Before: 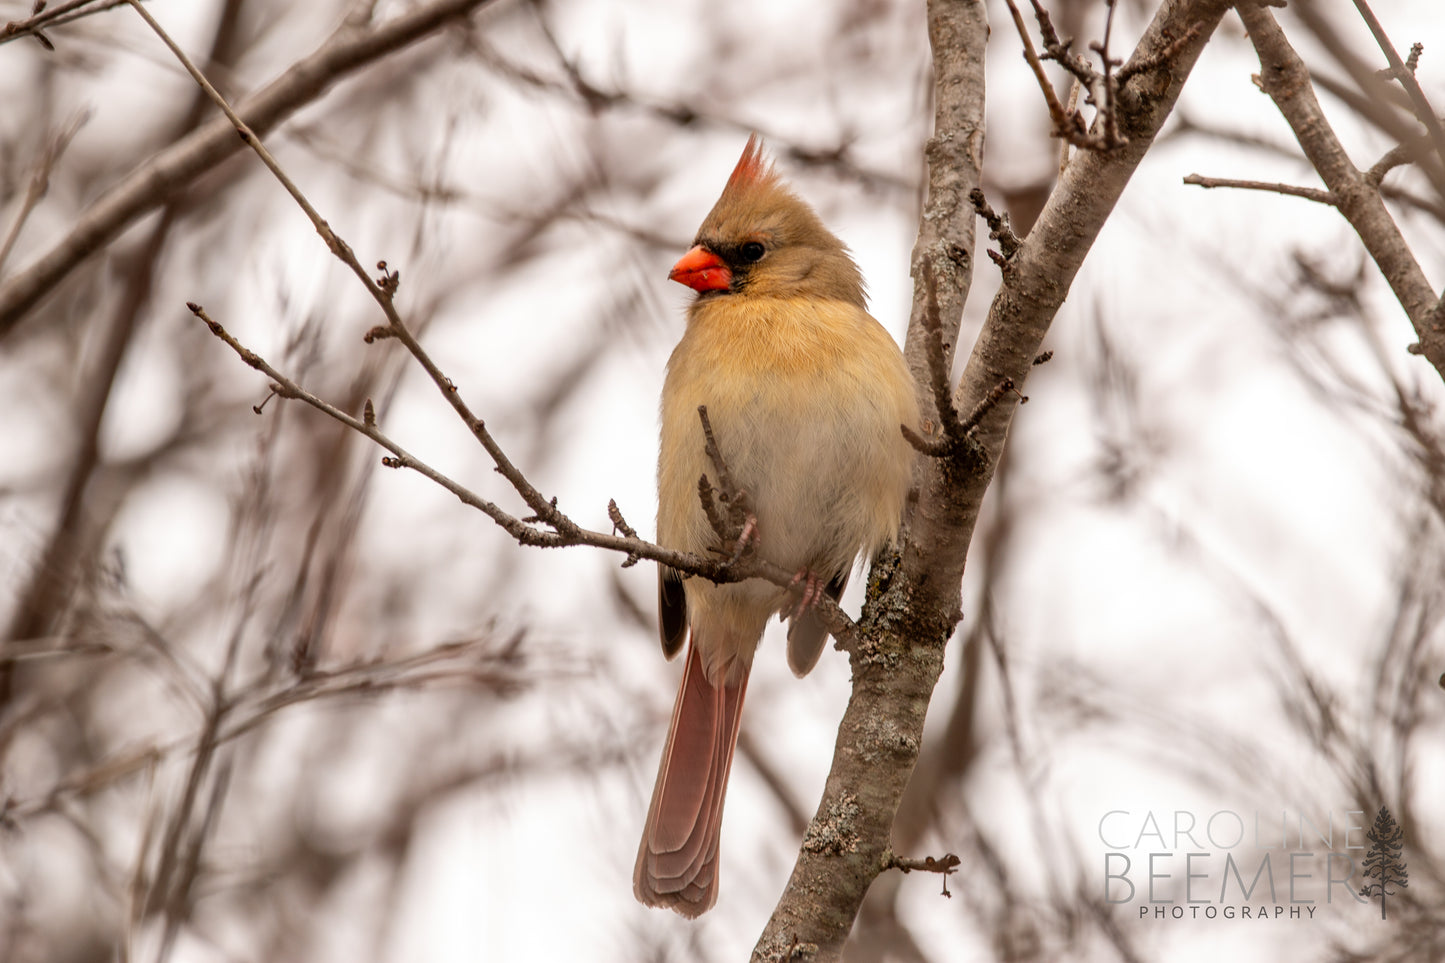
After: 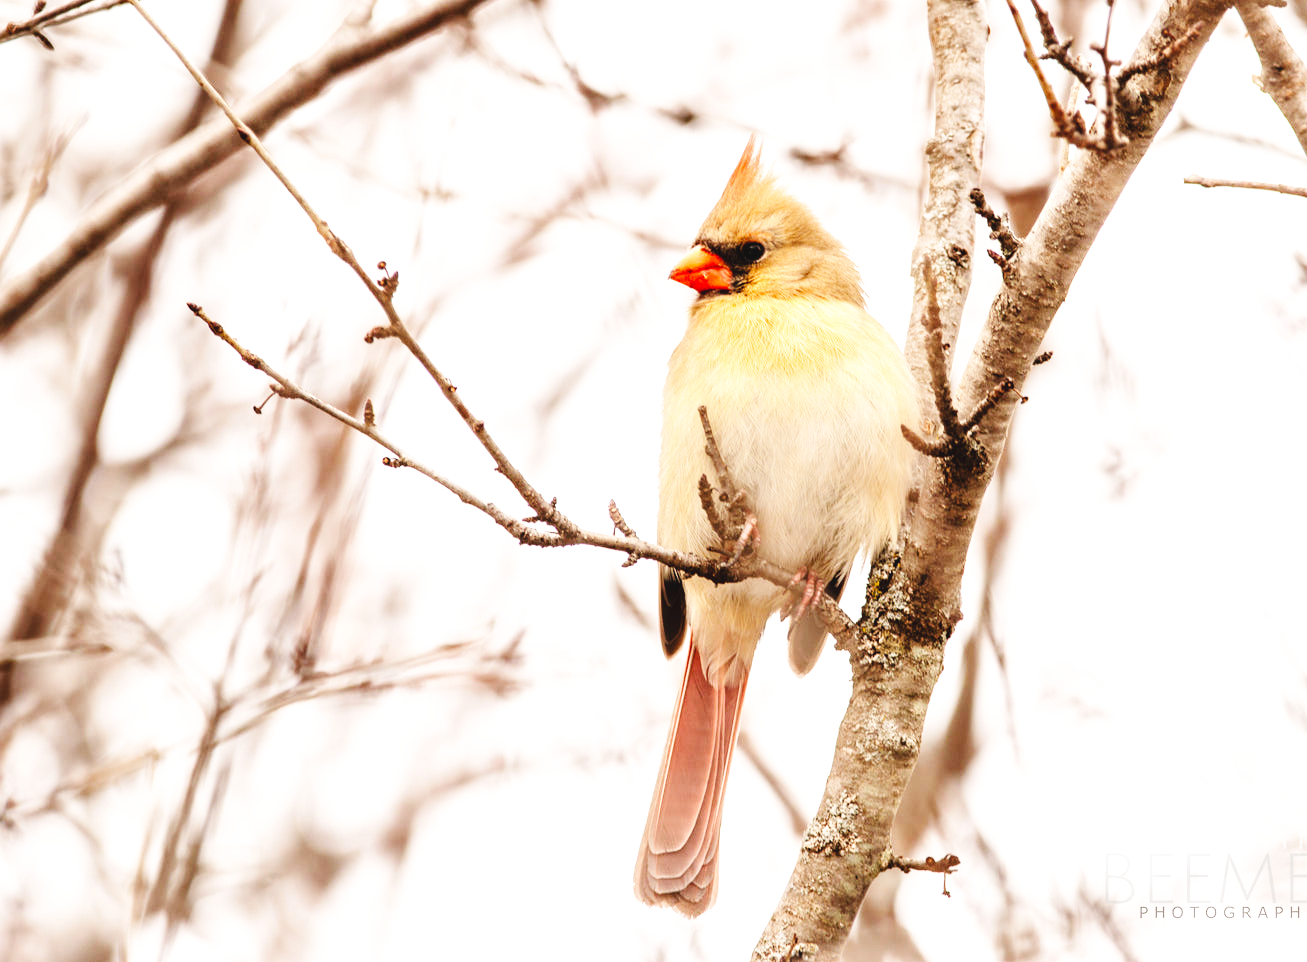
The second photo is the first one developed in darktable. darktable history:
base curve: curves: ch0 [(0, 0.003) (0.001, 0.002) (0.006, 0.004) (0.02, 0.022) (0.048, 0.086) (0.094, 0.234) (0.162, 0.431) (0.258, 0.629) (0.385, 0.8) (0.548, 0.918) (0.751, 0.988) (1, 1)], preserve colors none
exposure: black level correction -0.005, exposure 0.622 EV, compensate highlight preservation false
crop: right 9.509%, bottom 0.031%
